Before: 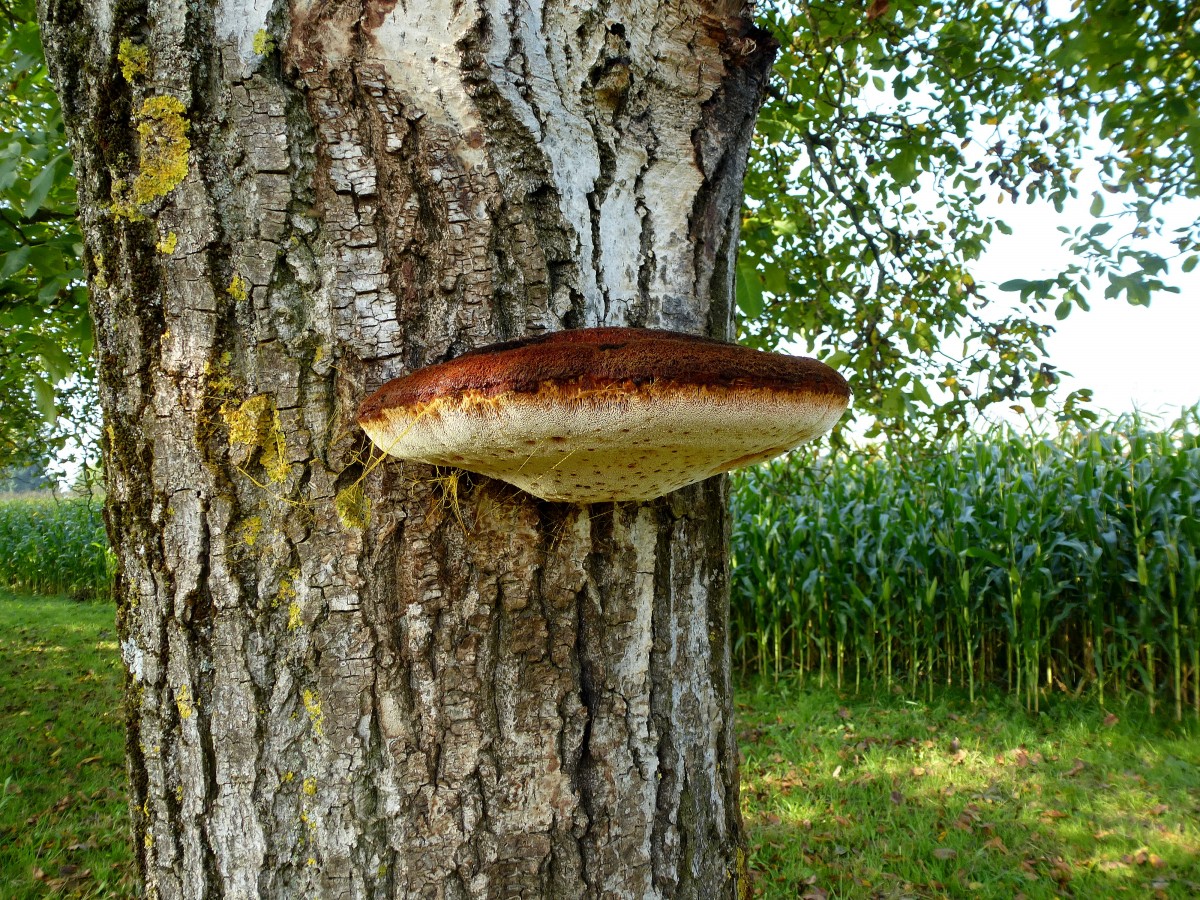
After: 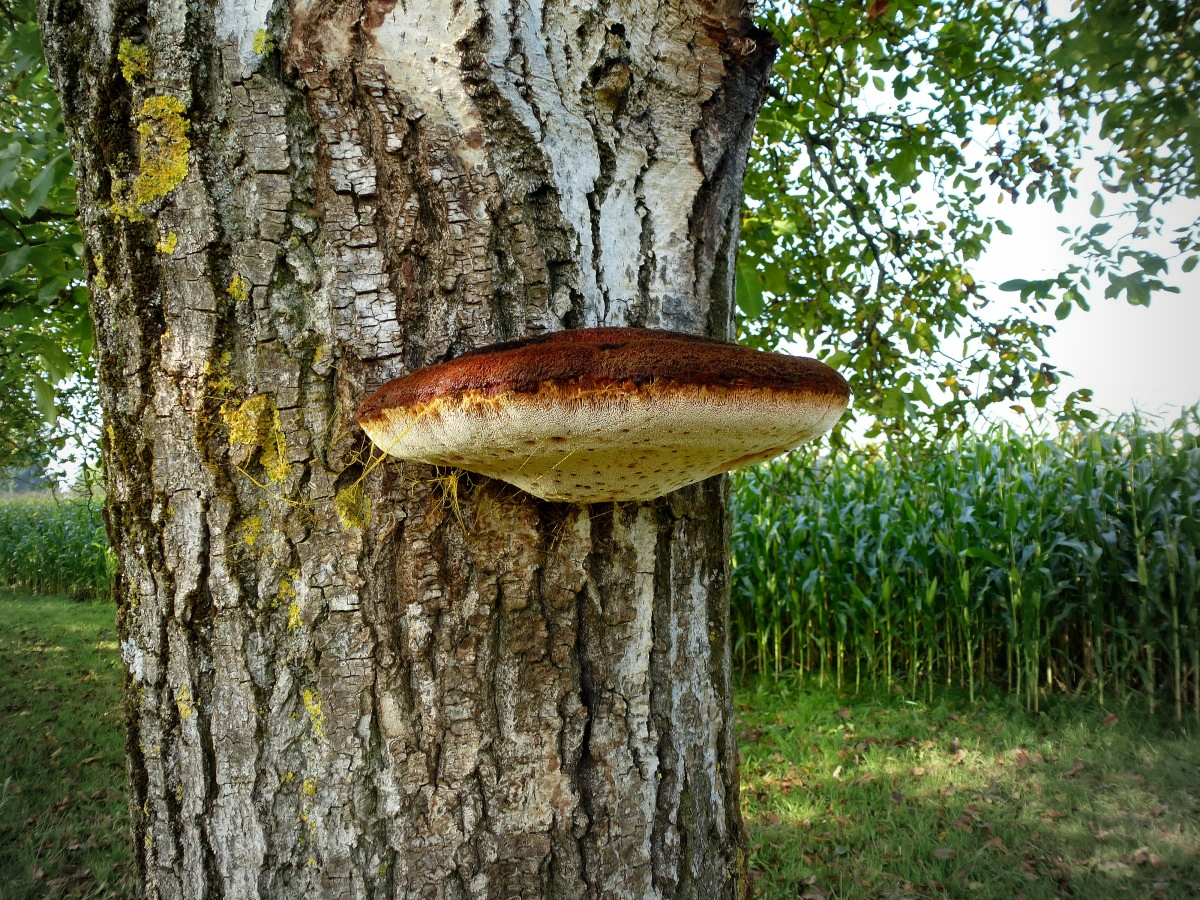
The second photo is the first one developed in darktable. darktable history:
vignetting: center (-0.067, -0.309)
